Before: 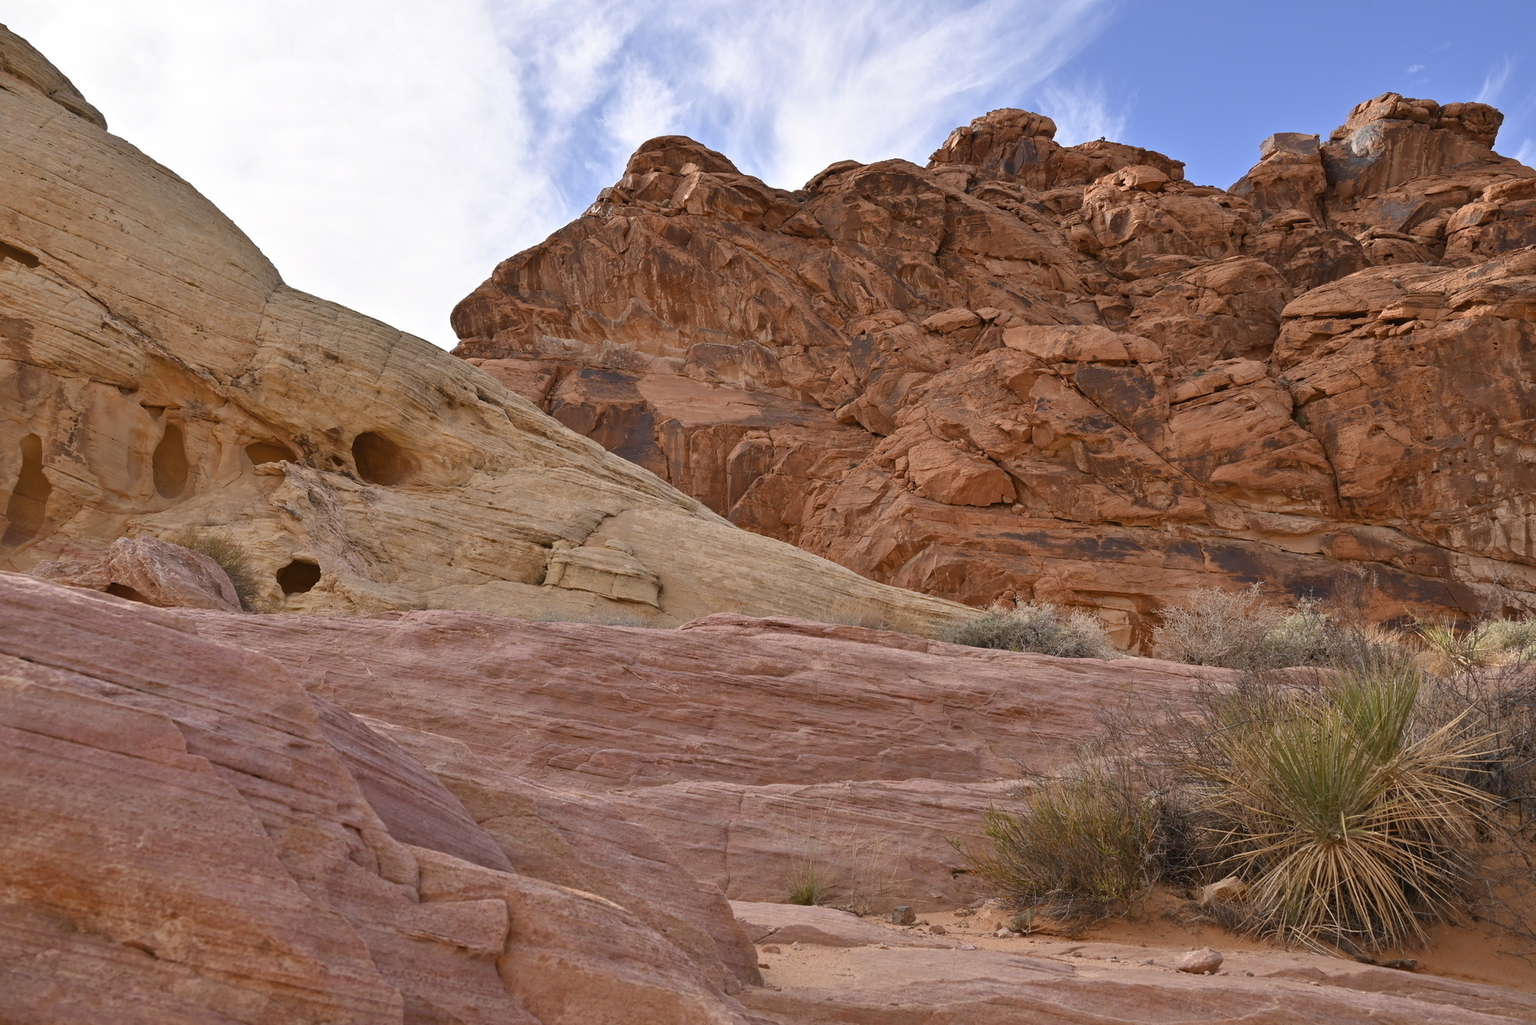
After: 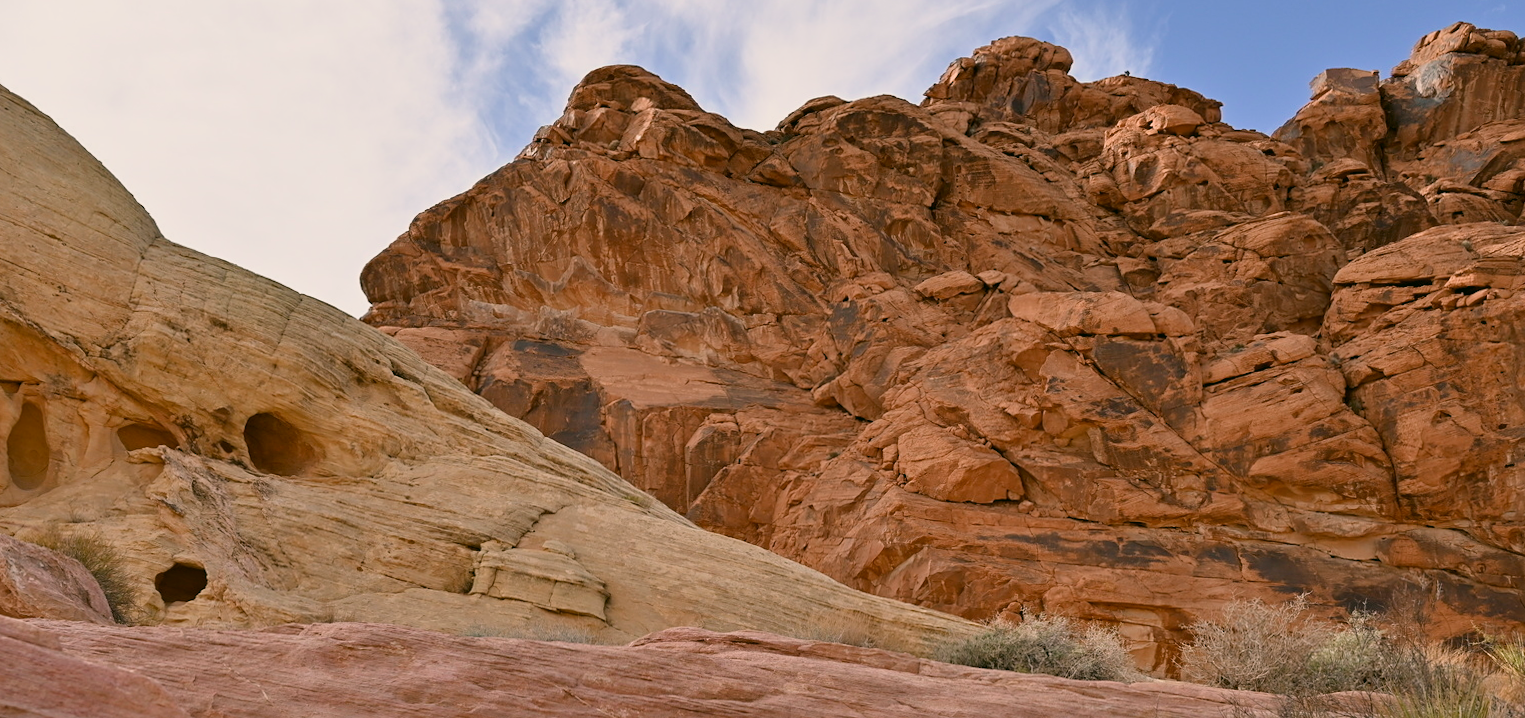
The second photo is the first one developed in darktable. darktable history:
crop and rotate: left 9.345%, top 7.22%, right 4.982%, bottom 32.331%
filmic rgb: black relative exposure -14.19 EV, white relative exposure 3.39 EV, hardness 7.89, preserve chrominance max RGB
tone equalizer: on, module defaults
color correction: highlights a* 4.02, highlights b* 4.98, shadows a* -7.55, shadows b* 4.98
rotate and perspective: rotation 0.174°, lens shift (vertical) 0.013, lens shift (horizontal) 0.019, shear 0.001, automatic cropping original format, crop left 0.007, crop right 0.991, crop top 0.016, crop bottom 0.997
sharpen: amount 0.2
